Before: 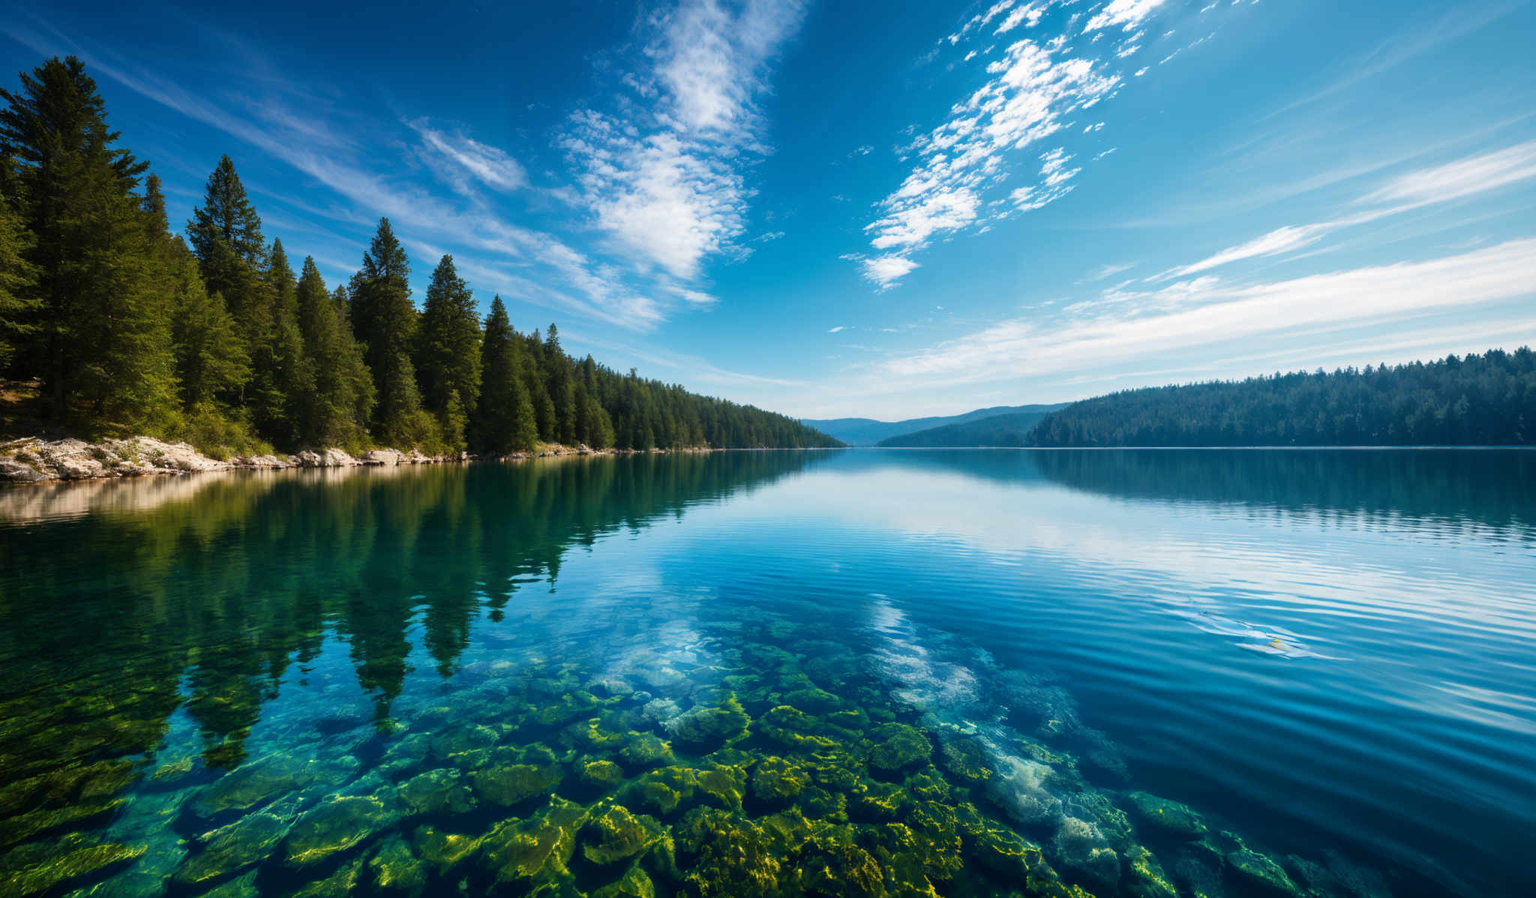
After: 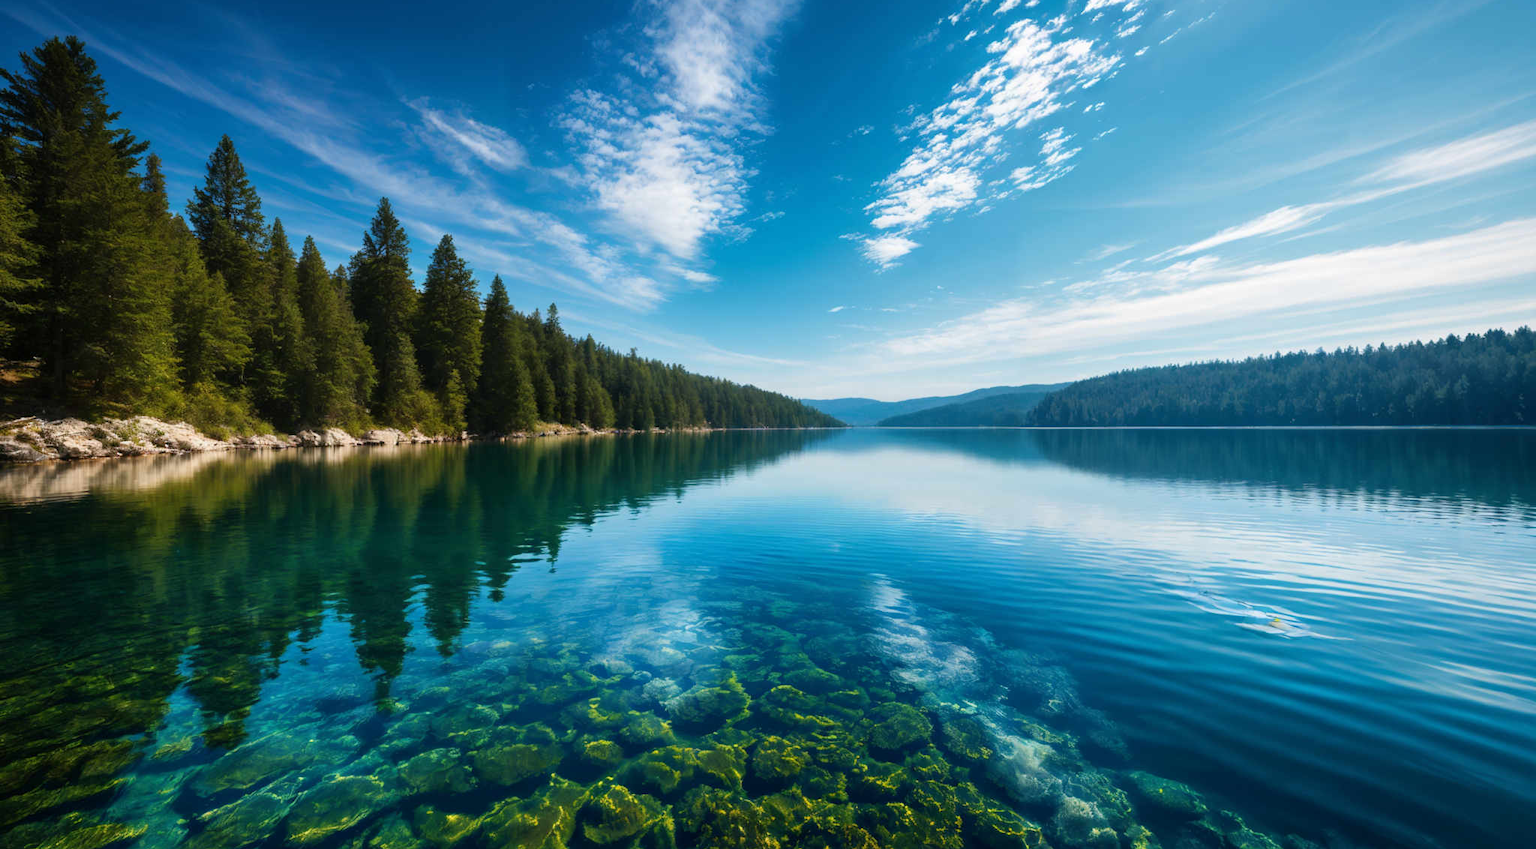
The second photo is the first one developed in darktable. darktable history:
crop and rotate: top 2.291%, bottom 3.071%
